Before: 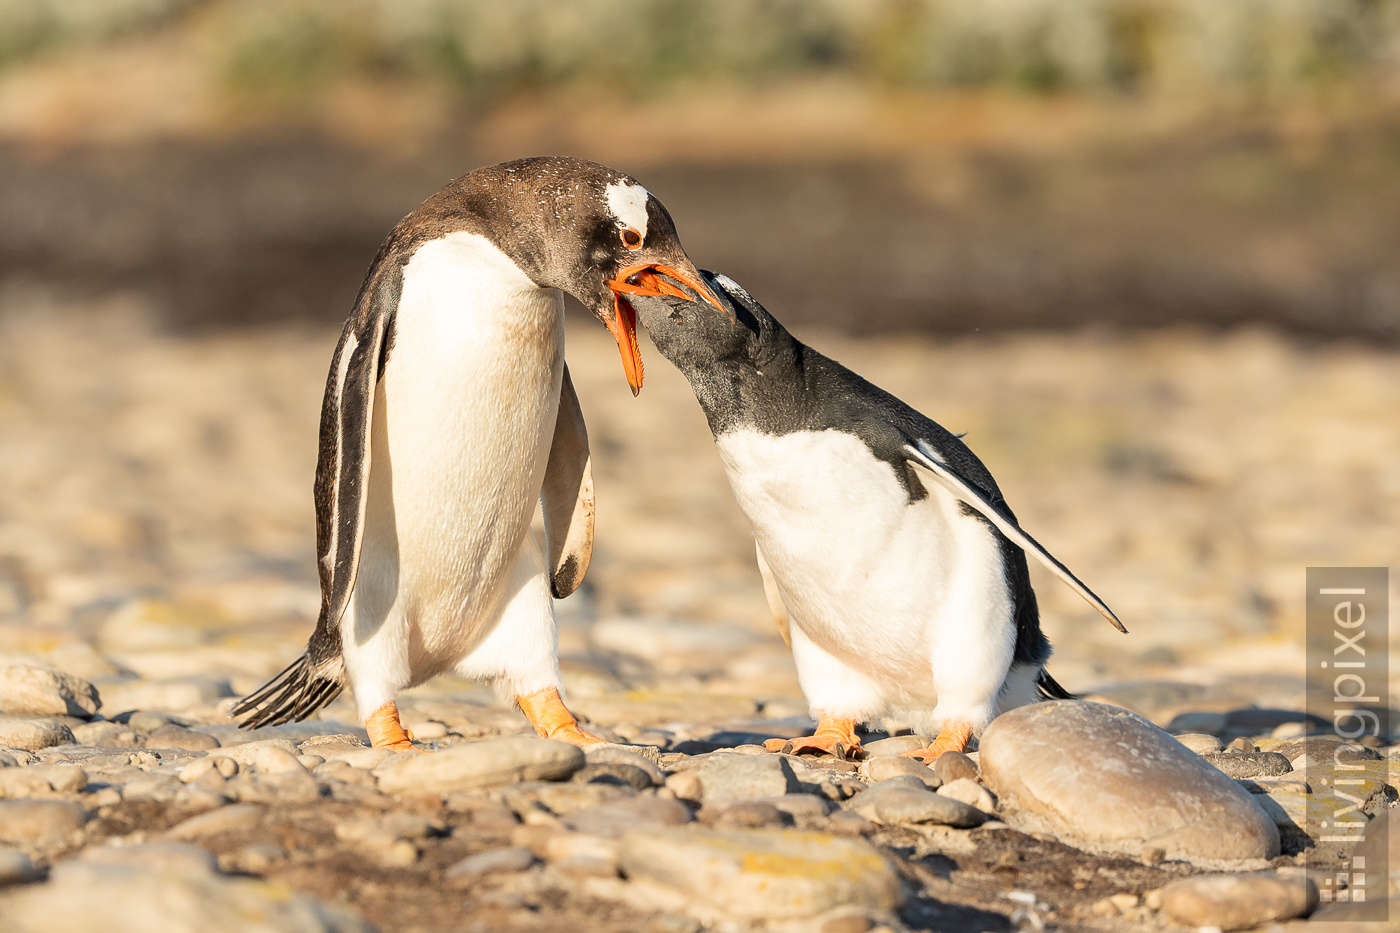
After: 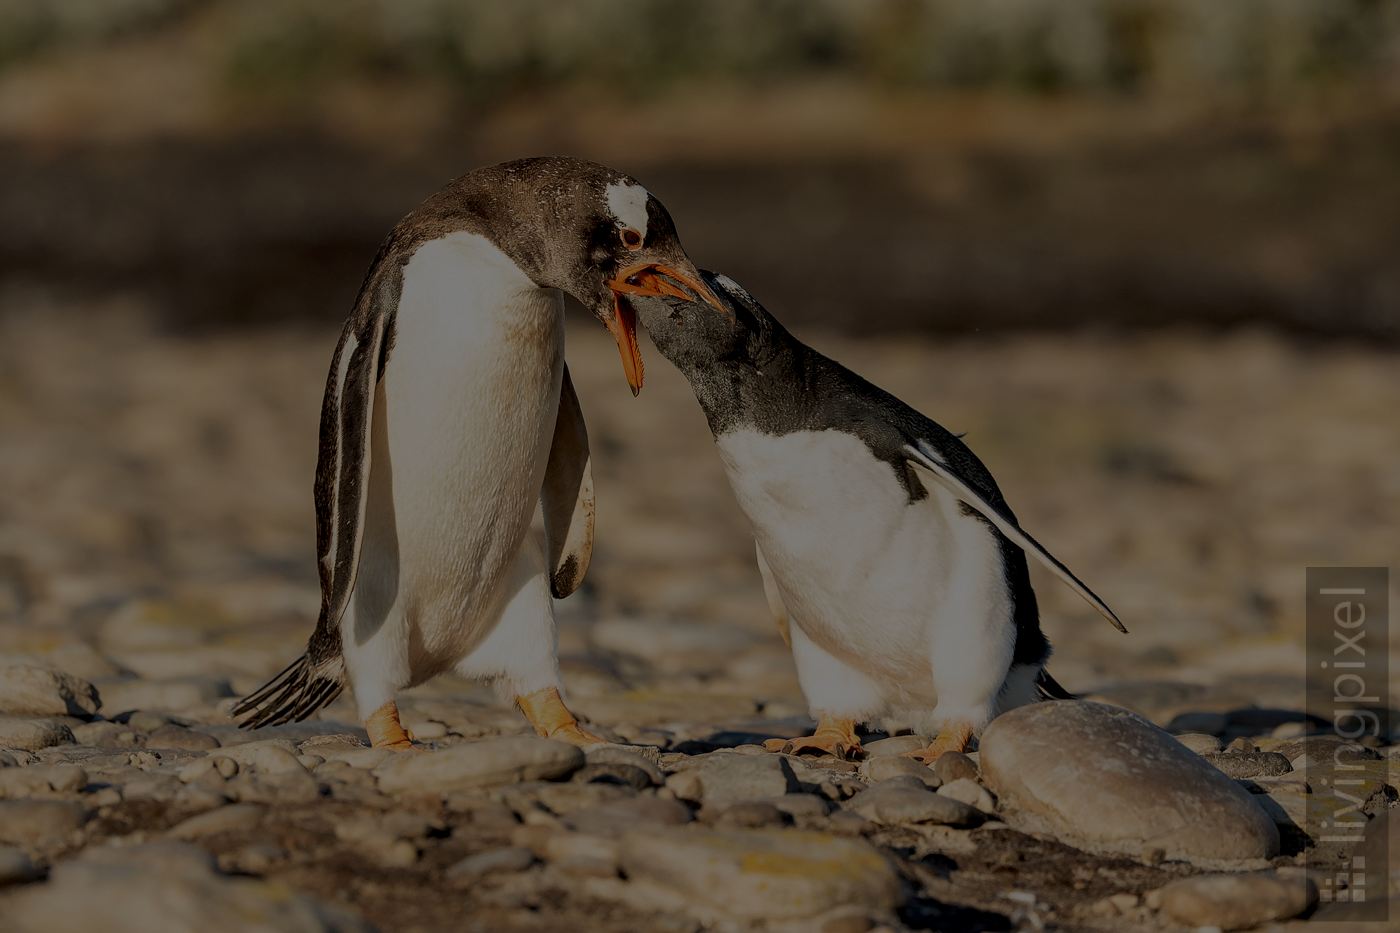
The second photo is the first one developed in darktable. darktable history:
exposure: exposure -2.446 EV, compensate highlight preservation false
local contrast: on, module defaults
